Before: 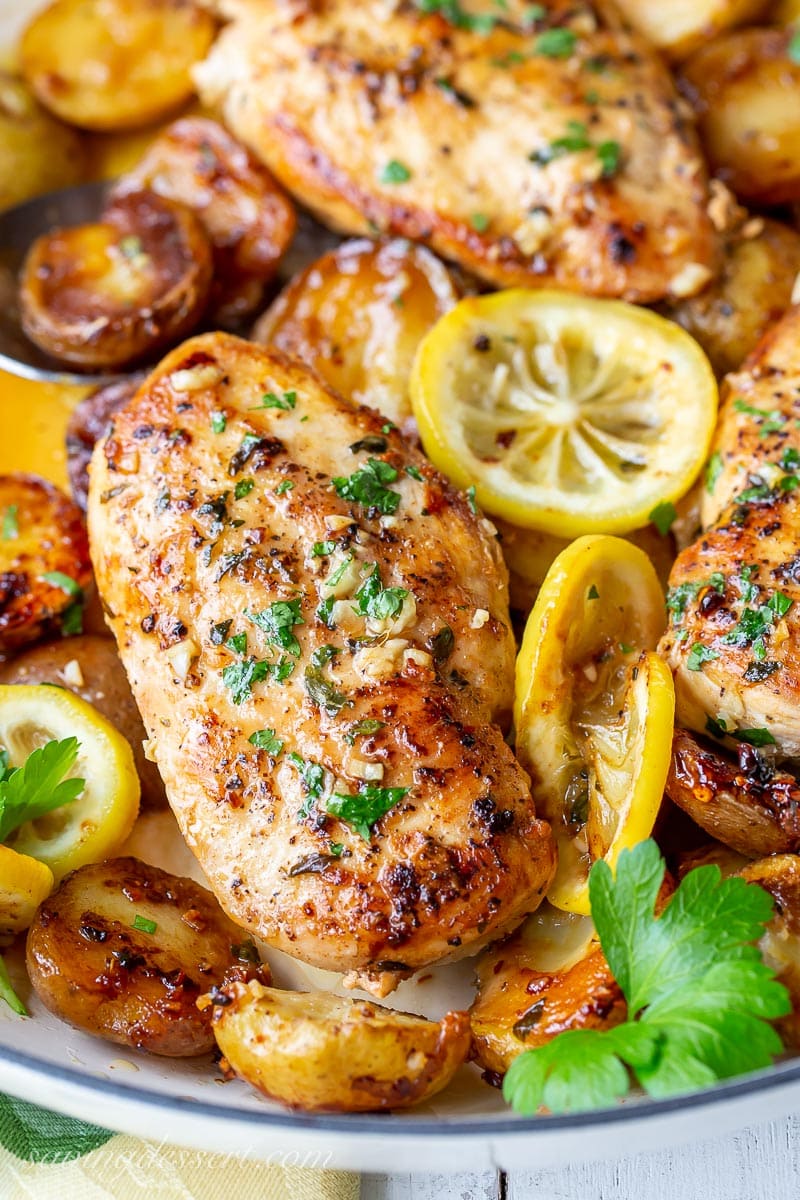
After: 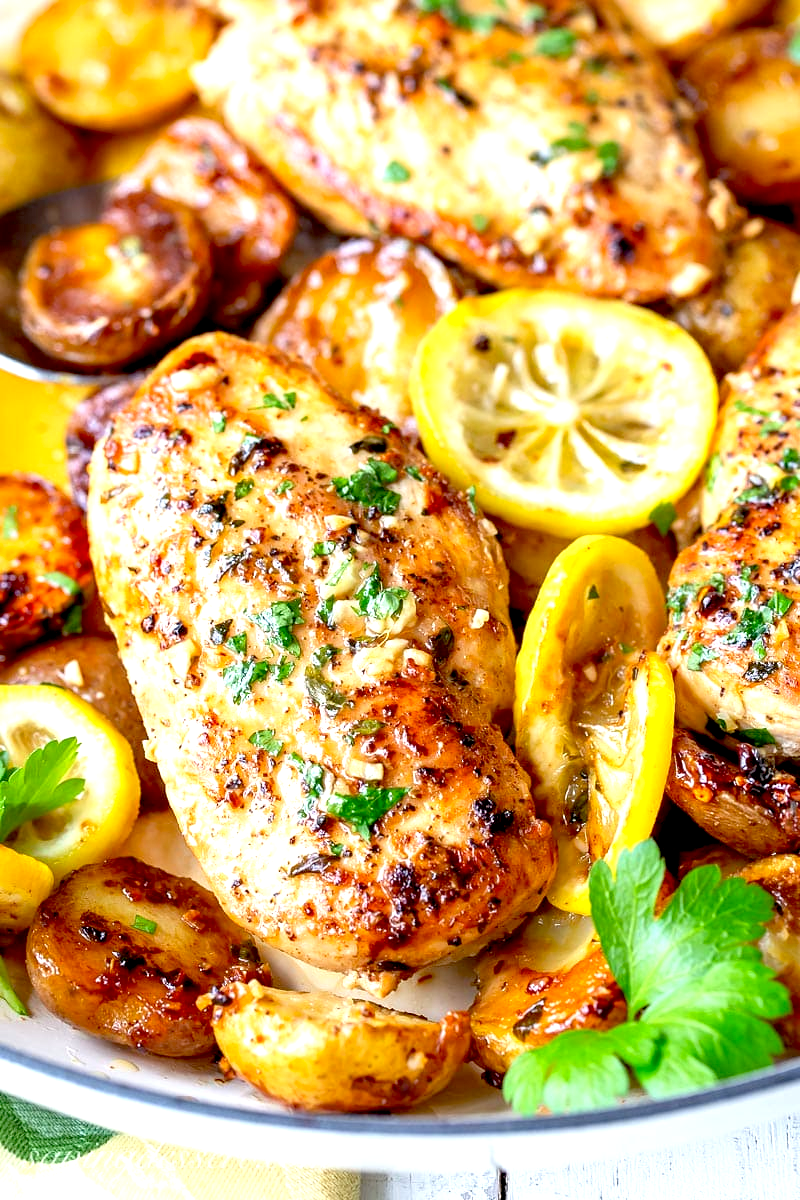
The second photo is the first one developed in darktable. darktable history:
exposure: black level correction 0.012, exposure 0.701 EV, compensate highlight preservation false
